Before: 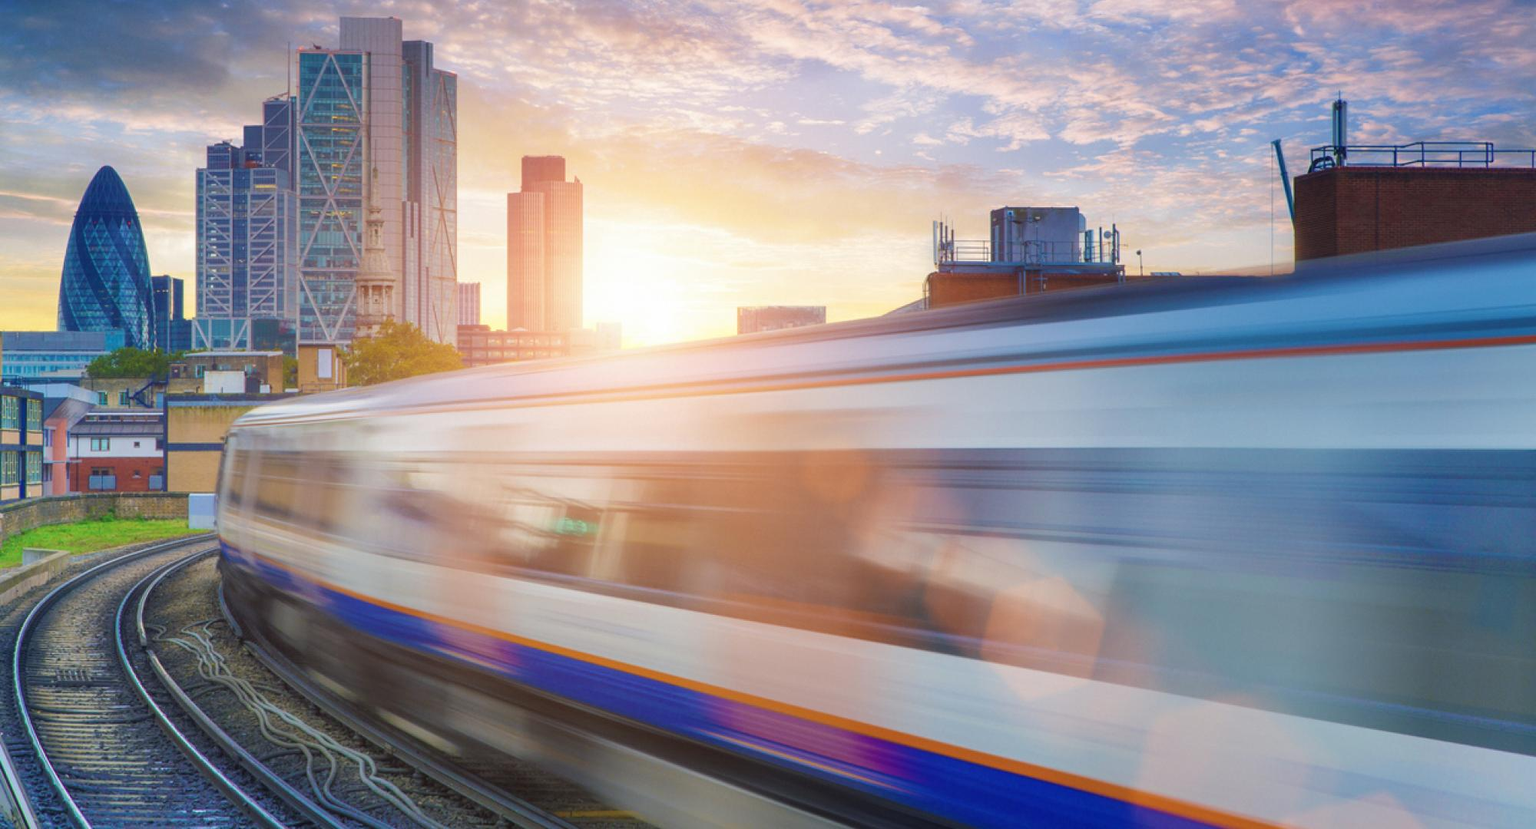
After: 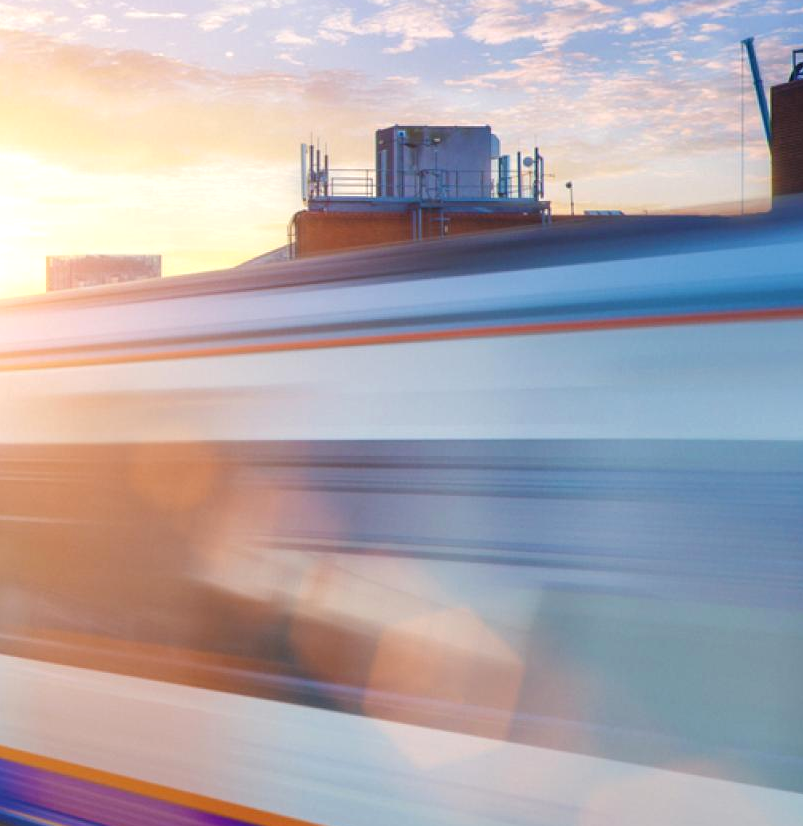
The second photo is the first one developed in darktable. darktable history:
crop: left 45.721%, top 13.393%, right 14.118%, bottom 10.01%
exposure: exposure 0.207 EV, compensate highlight preservation false
